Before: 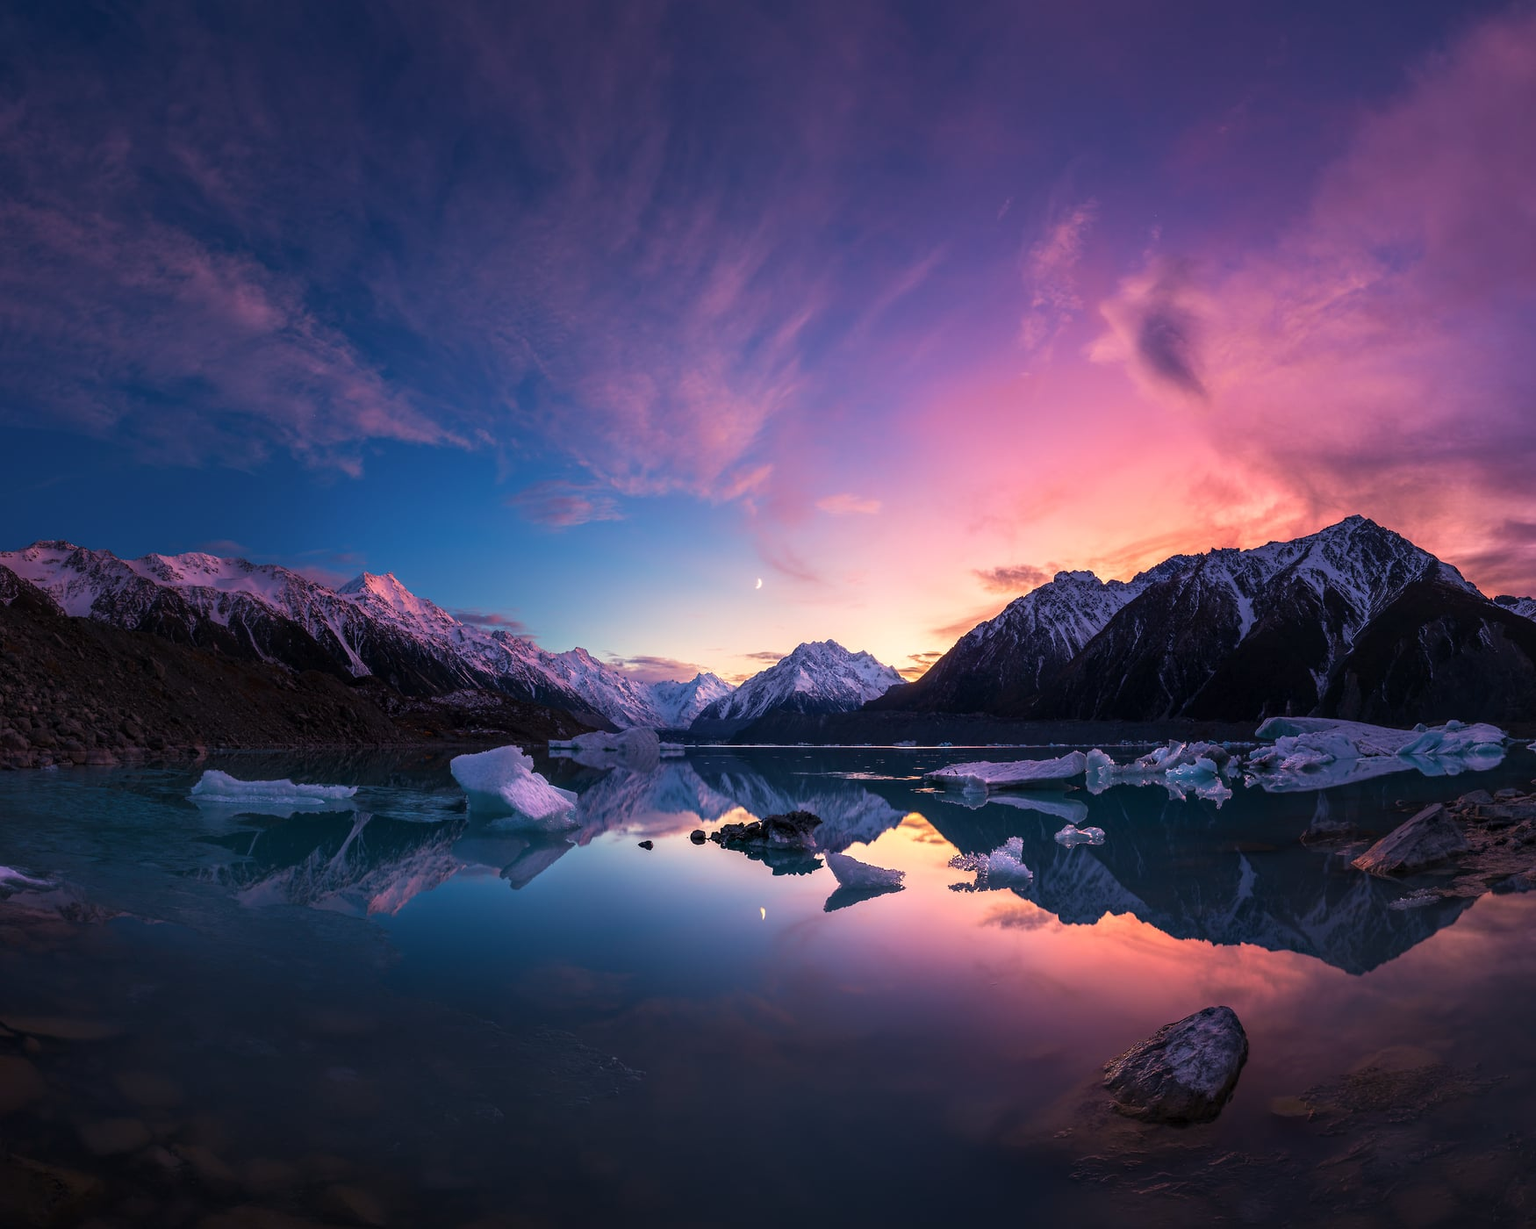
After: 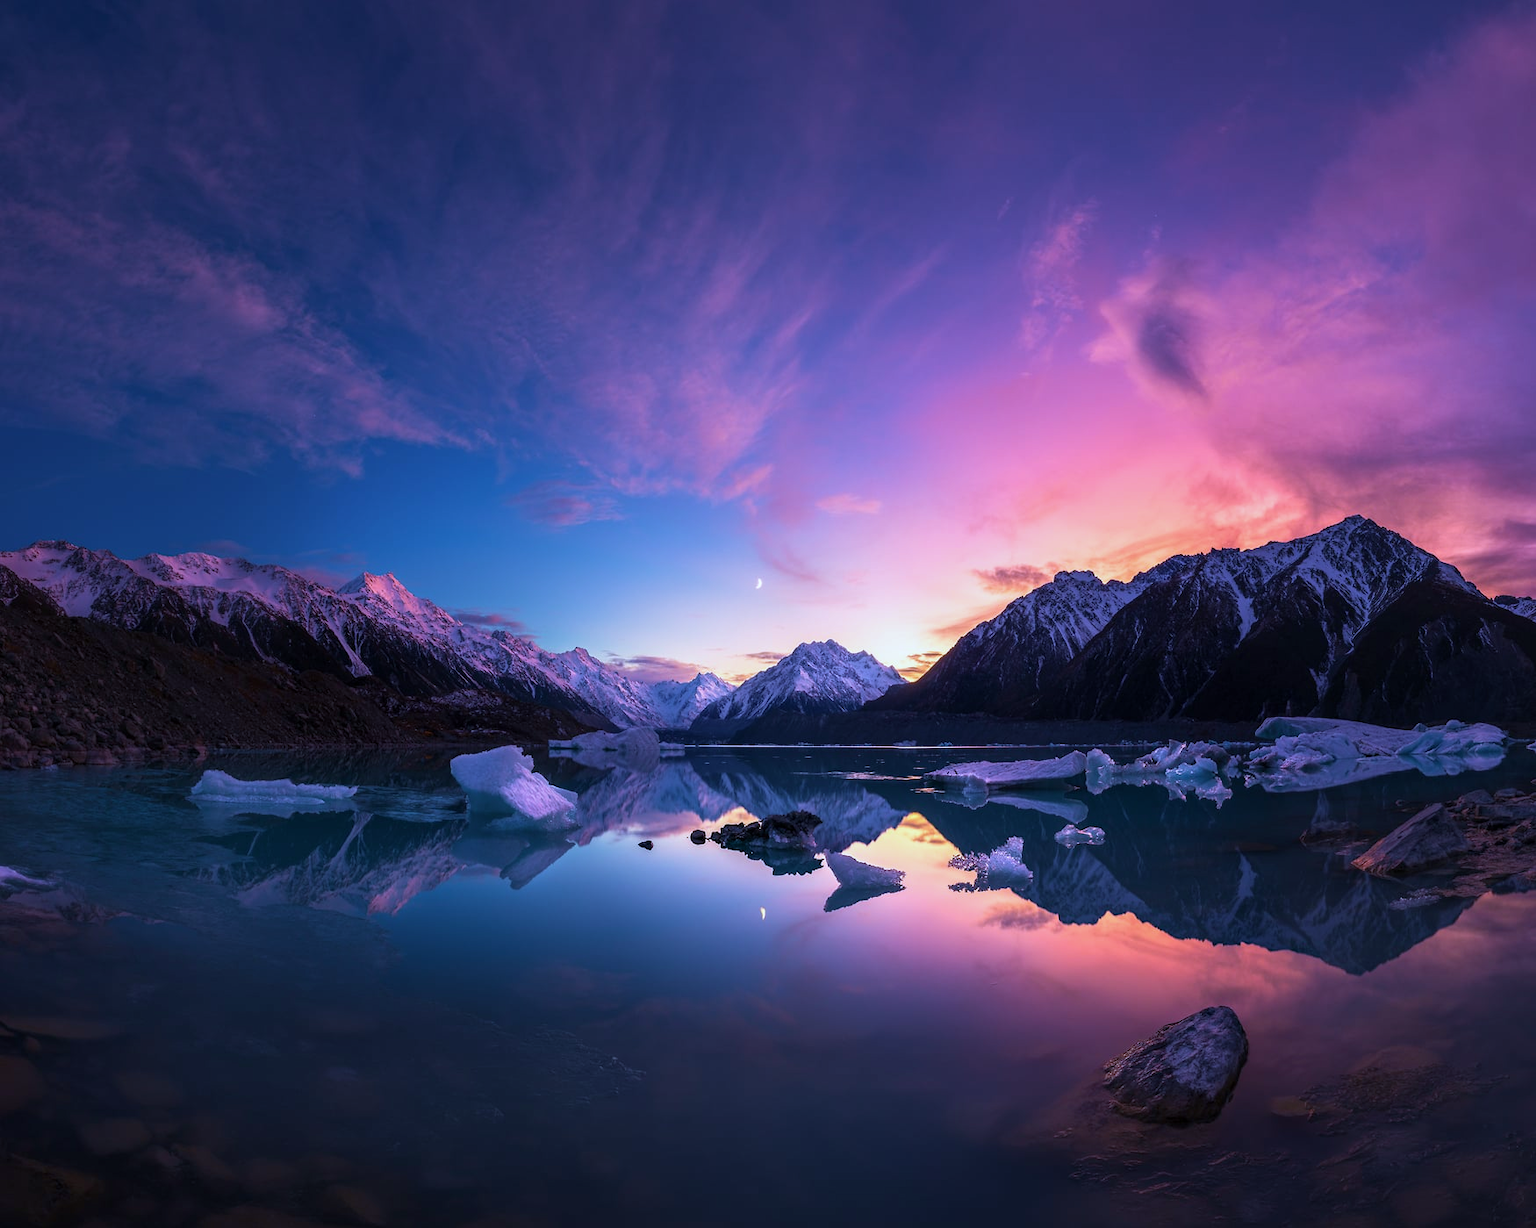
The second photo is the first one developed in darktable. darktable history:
velvia: on, module defaults
white balance: red 0.926, green 1.003, blue 1.133
